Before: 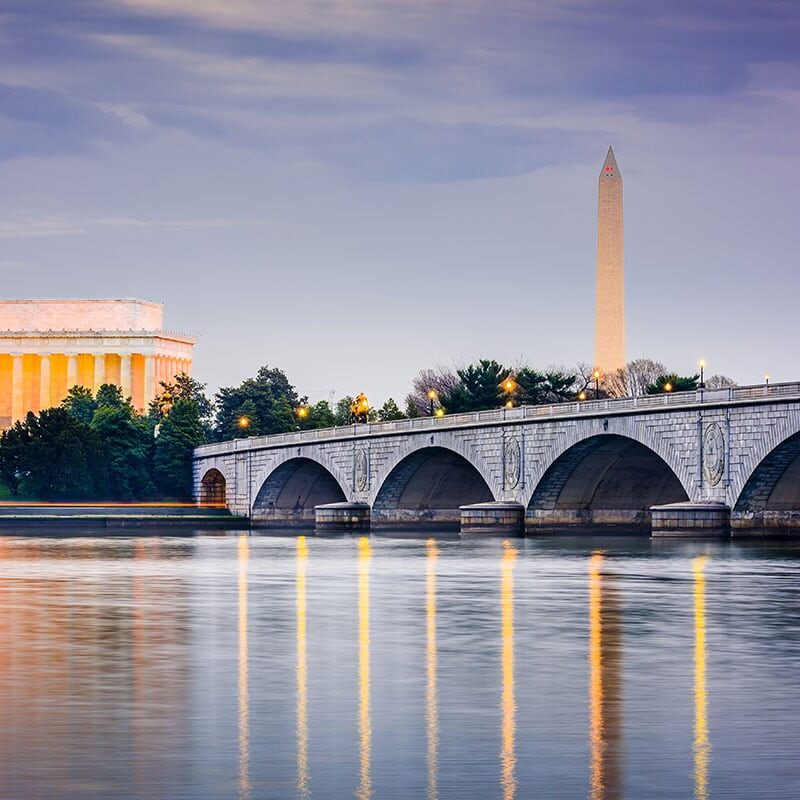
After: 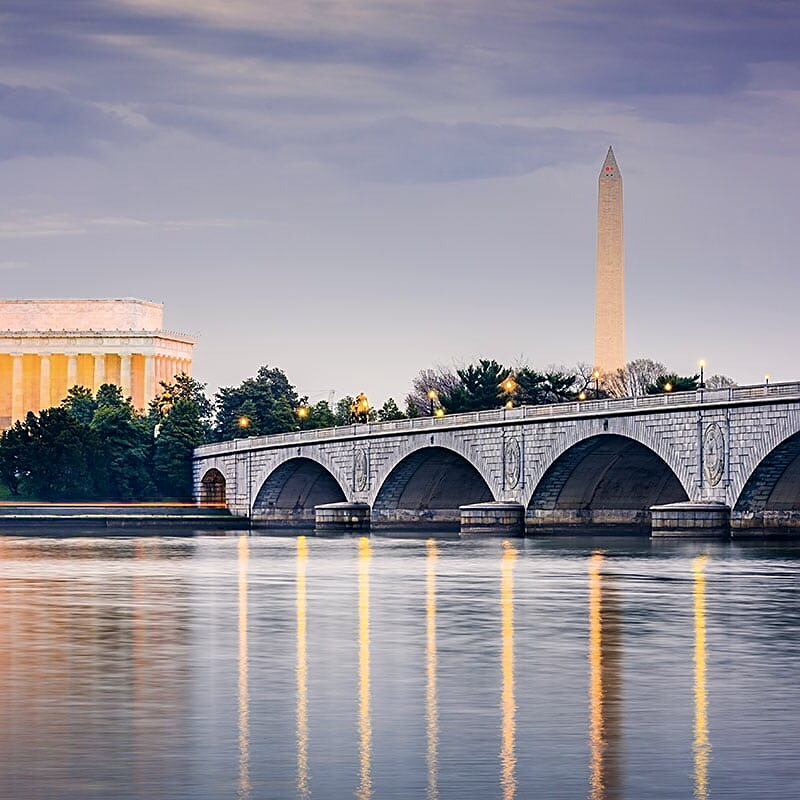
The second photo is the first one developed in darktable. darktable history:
color correction: highlights a* 2.75, highlights b* 5, shadows a* -2.04, shadows b* -4.84, saturation 0.8
sharpen: on, module defaults
